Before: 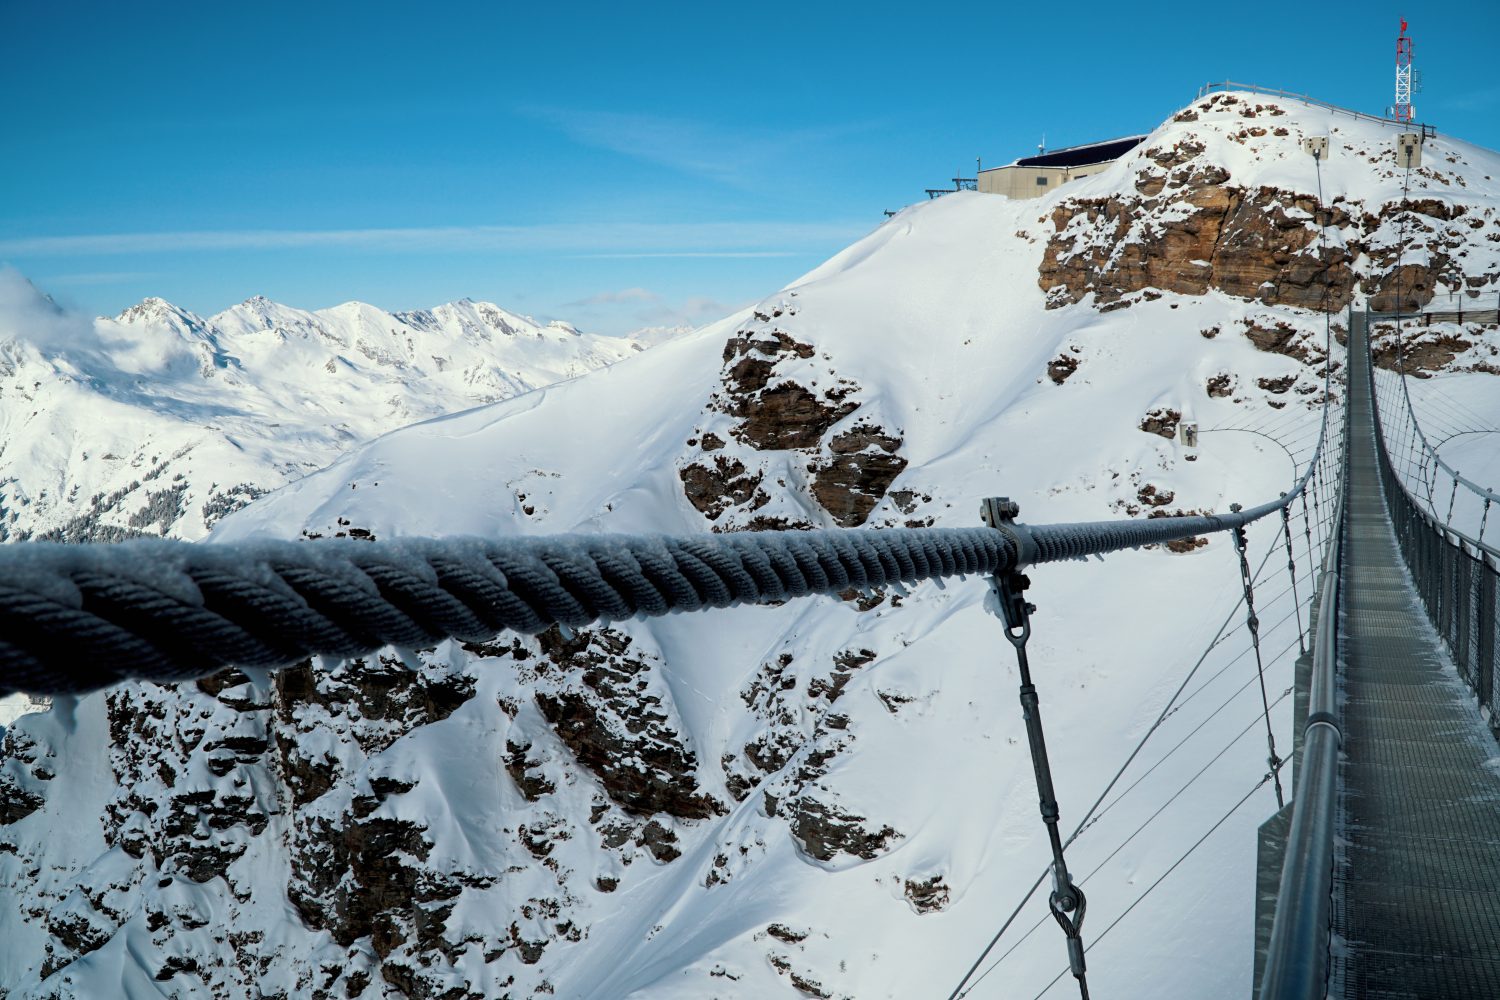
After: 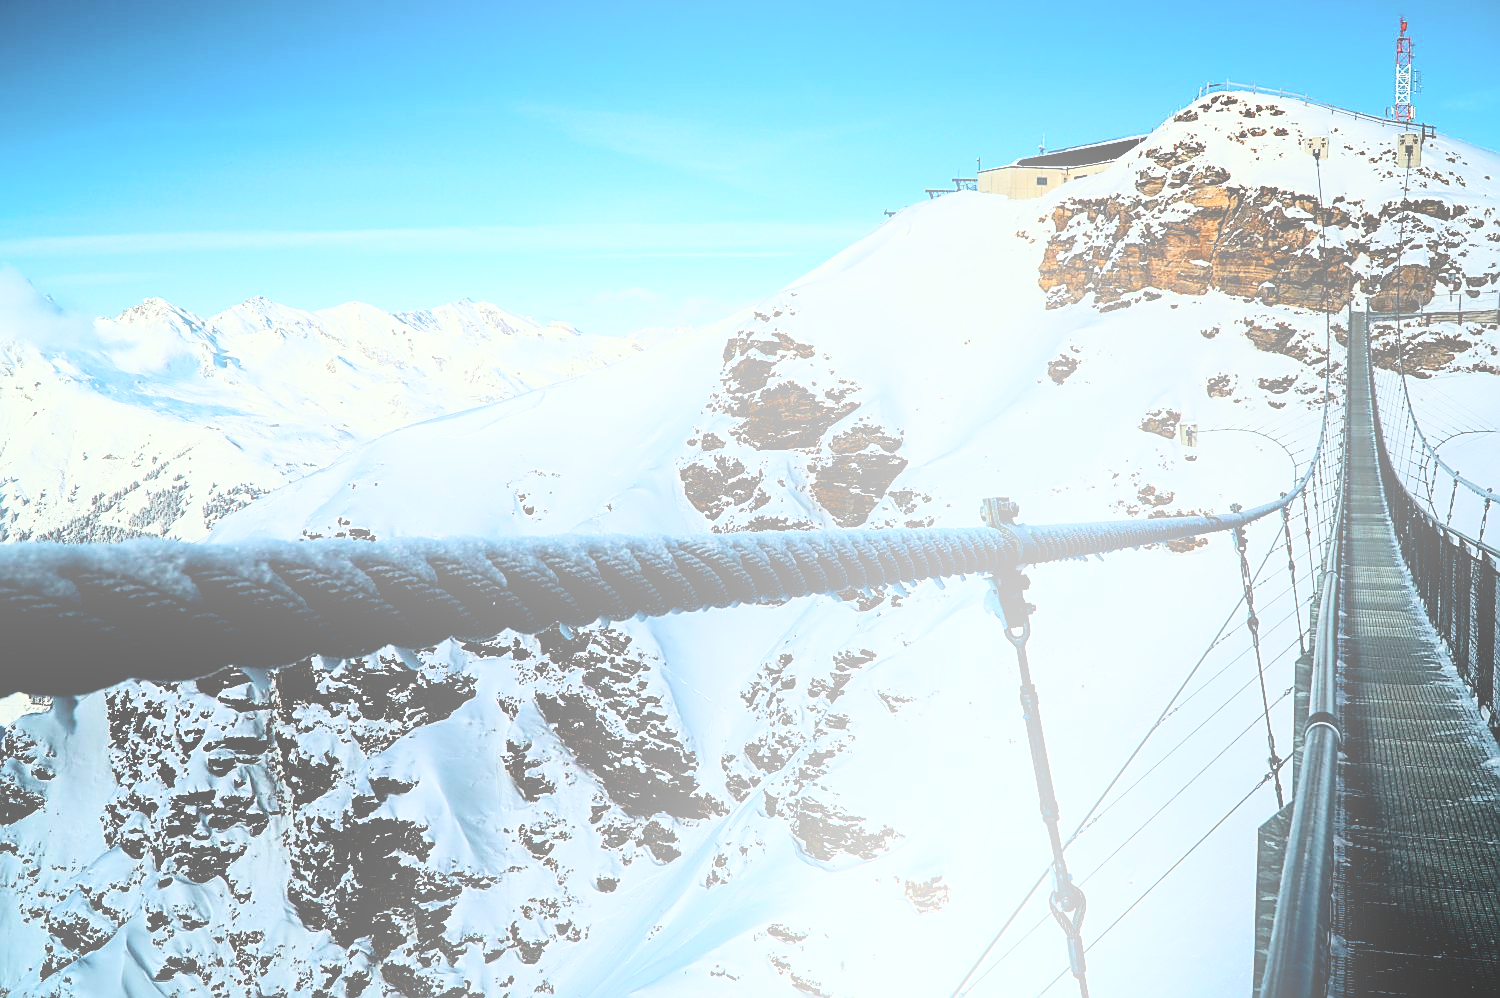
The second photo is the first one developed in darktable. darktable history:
local contrast: mode bilateral grid, contrast 20, coarseness 50, detail 140%, midtone range 0.2
tone equalizer: -8 EV -0.417 EV, -7 EV -0.389 EV, -6 EV -0.333 EV, -5 EV -0.222 EV, -3 EV 0.222 EV, -2 EV 0.333 EV, -1 EV 0.389 EV, +0 EV 0.417 EV, edges refinement/feathering 500, mask exposure compensation -1.57 EV, preserve details no
crop: top 0.05%, bottom 0.098%
contrast brightness saturation: contrast 0.24, brightness 0.09
filmic rgb: black relative exposure -5 EV, hardness 2.88, contrast 1.3
sharpen: radius 1.4, amount 1.25, threshold 0.7
velvia: on, module defaults
bloom: size 40%
